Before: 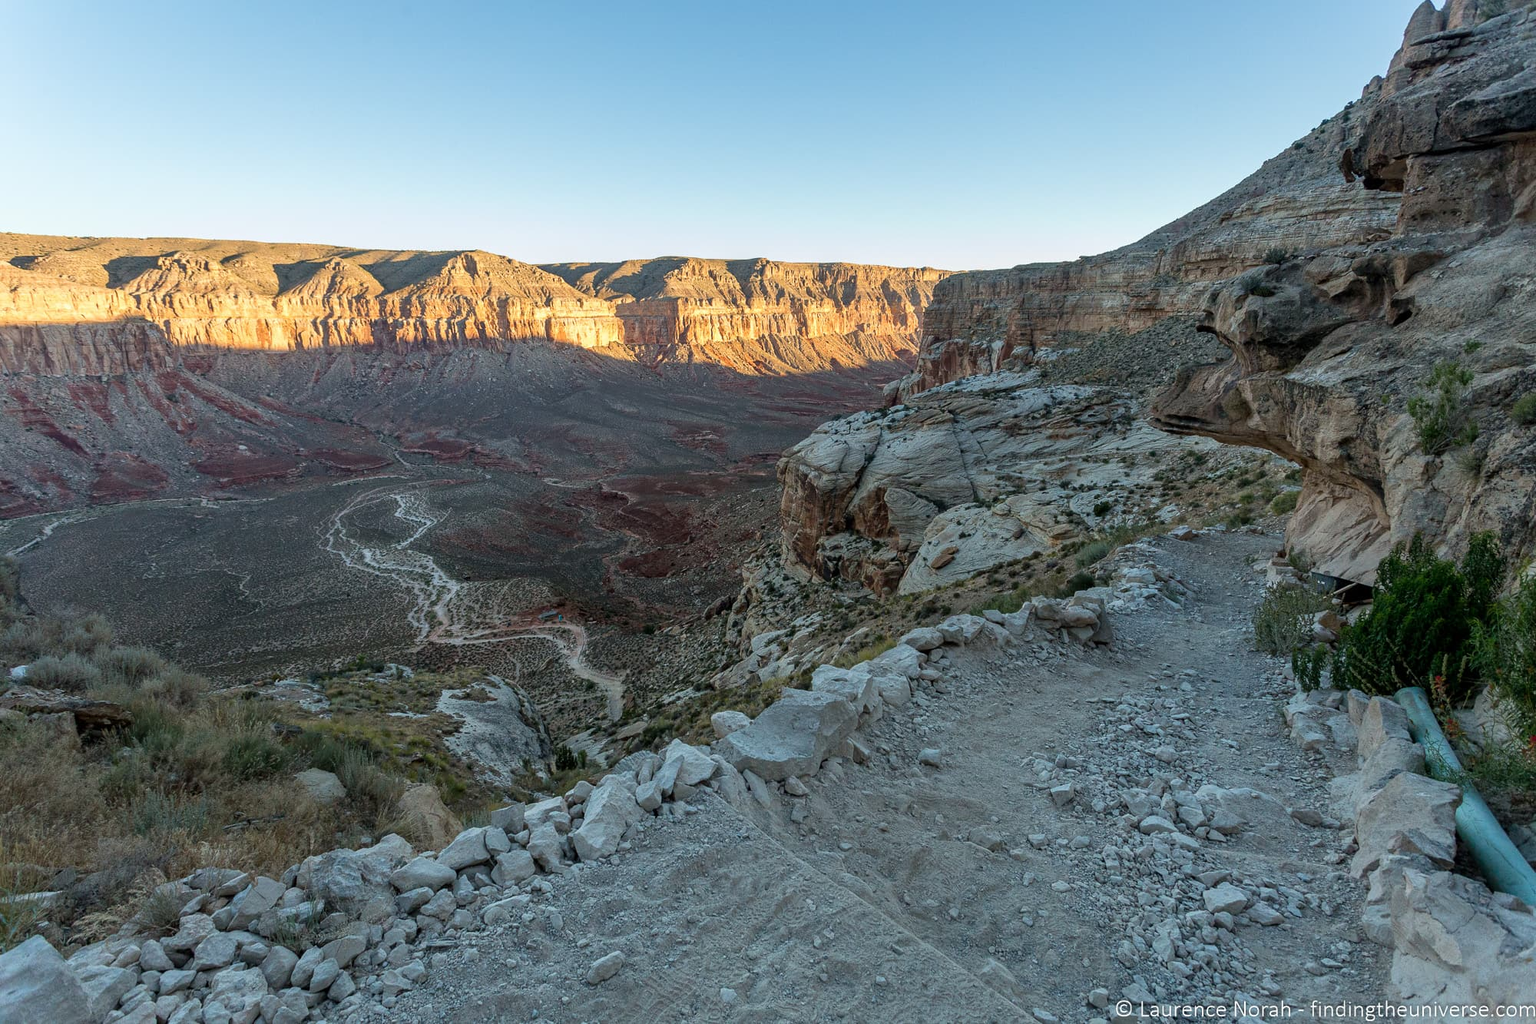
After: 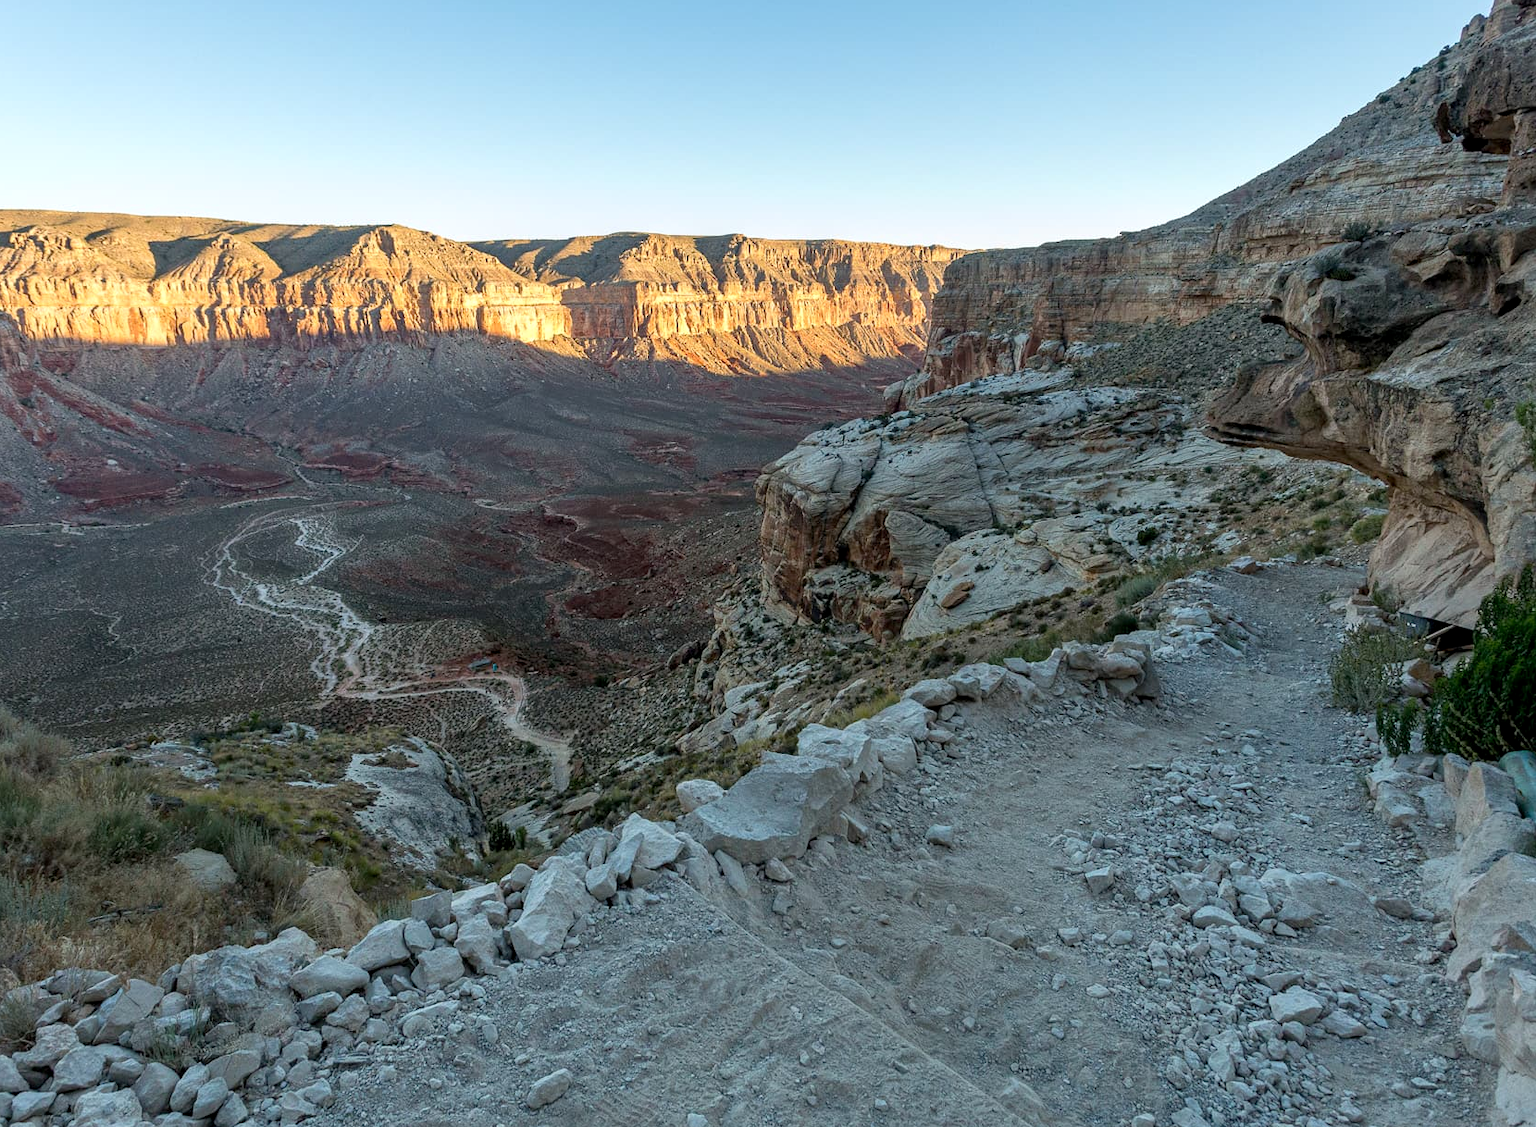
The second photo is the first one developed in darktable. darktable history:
crop: left 9.787%, top 6.28%, right 7.181%, bottom 2.277%
exposure: black level correction 0.002, exposure 0.147 EV, compensate exposure bias true, compensate highlight preservation false
